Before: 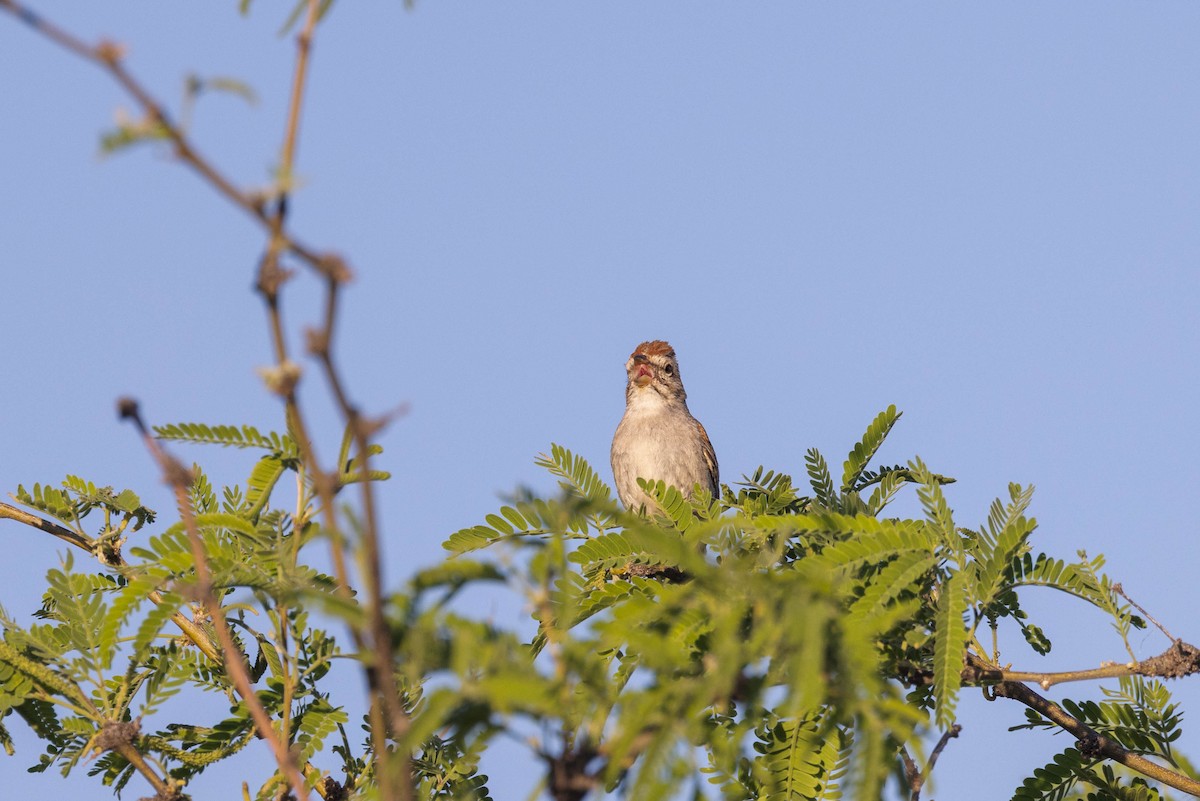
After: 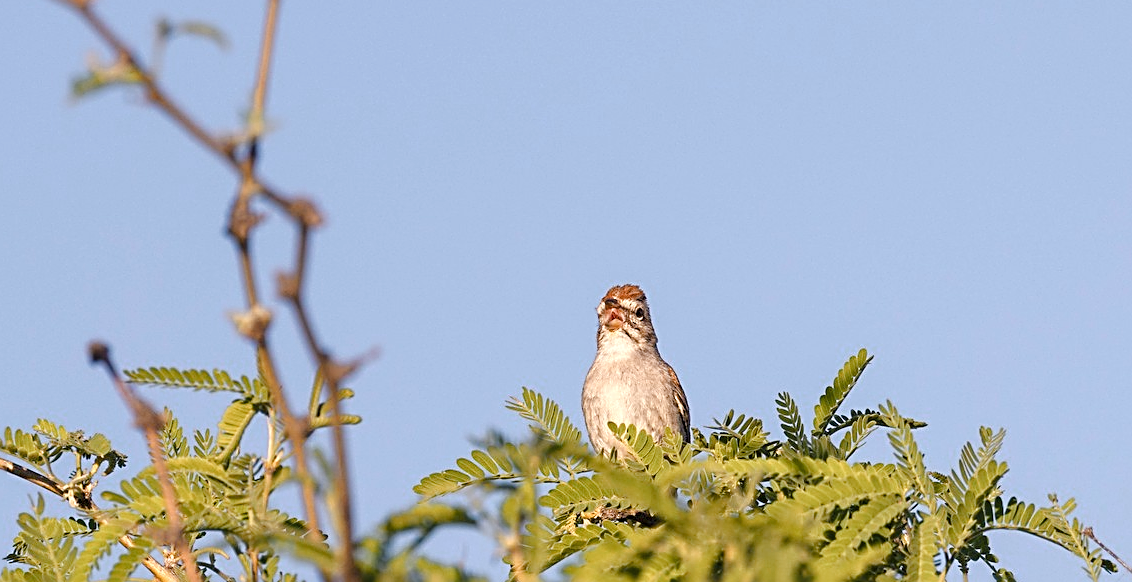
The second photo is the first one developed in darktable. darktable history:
exposure: compensate highlight preservation false
sharpen: radius 2.628, amount 0.701
color zones: curves: ch0 [(0.018, 0.548) (0.197, 0.654) (0.425, 0.447) (0.605, 0.658) (0.732, 0.579)]; ch1 [(0.105, 0.531) (0.224, 0.531) (0.386, 0.39) (0.618, 0.456) (0.732, 0.456) (0.956, 0.421)]; ch2 [(0.039, 0.583) (0.215, 0.465) (0.399, 0.544) (0.465, 0.548) (0.614, 0.447) (0.724, 0.43) (0.882, 0.623) (0.956, 0.632)]
color balance rgb: perceptual saturation grading › global saturation 20%, perceptual saturation grading › highlights -50.286%, perceptual saturation grading › shadows 30.784%, global vibrance 20%
crop: left 2.493%, top 7.078%, right 3.142%, bottom 20.177%
